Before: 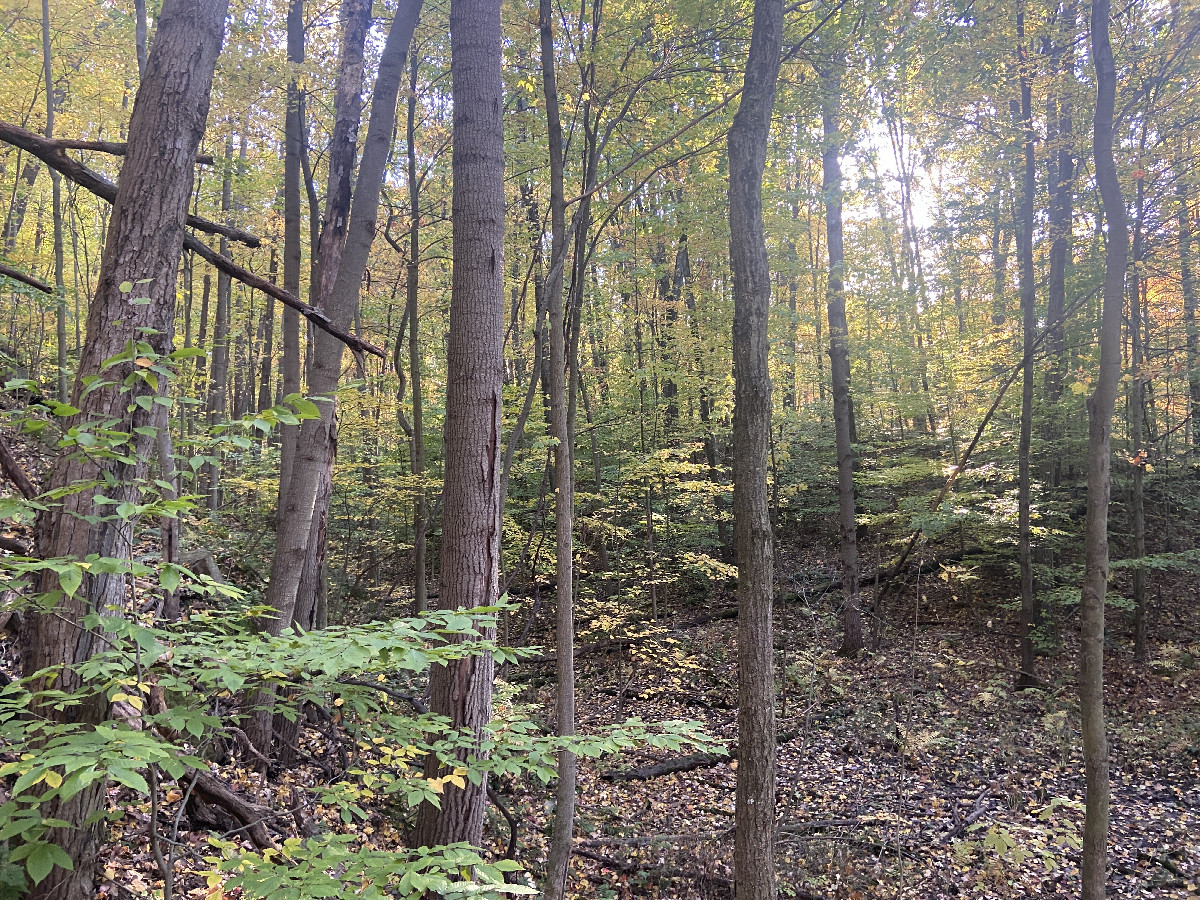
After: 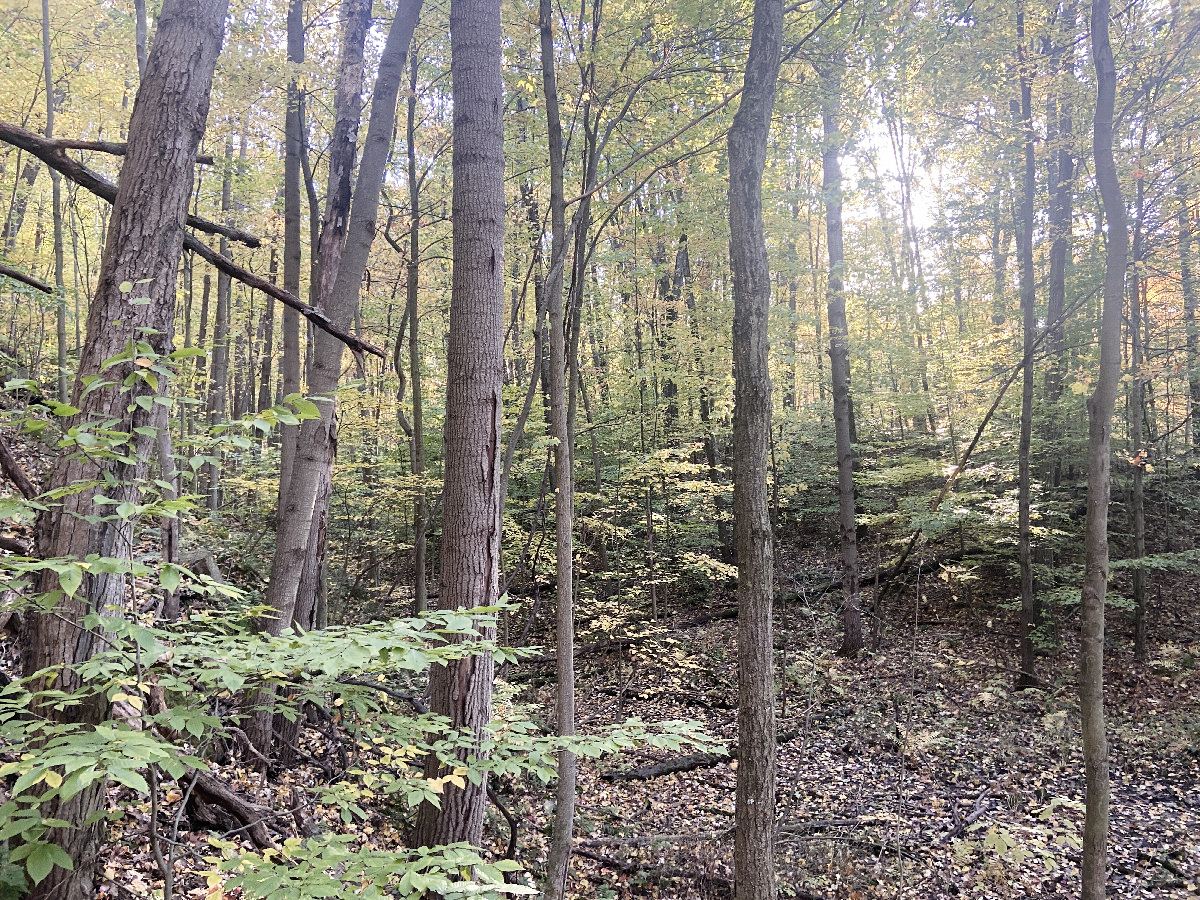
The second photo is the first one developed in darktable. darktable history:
color correction: highlights b* -0.02, saturation 0.783
tone curve: curves: ch0 [(0, 0) (0.004, 0.001) (0.133, 0.112) (0.325, 0.362) (0.832, 0.893) (1, 1)], preserve colors none
